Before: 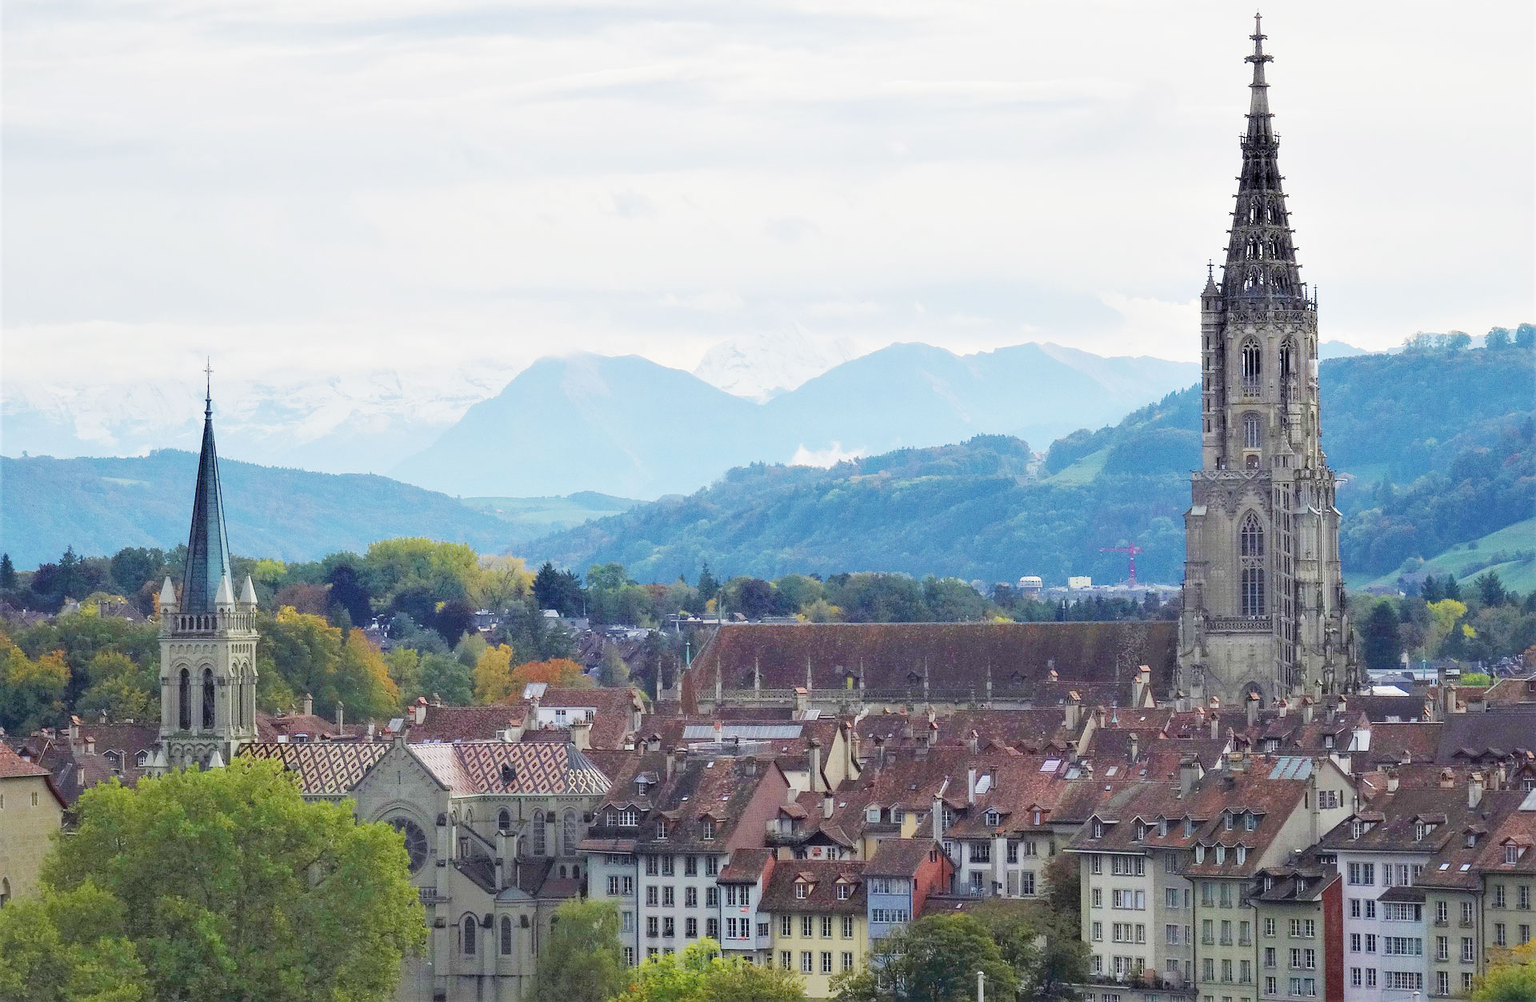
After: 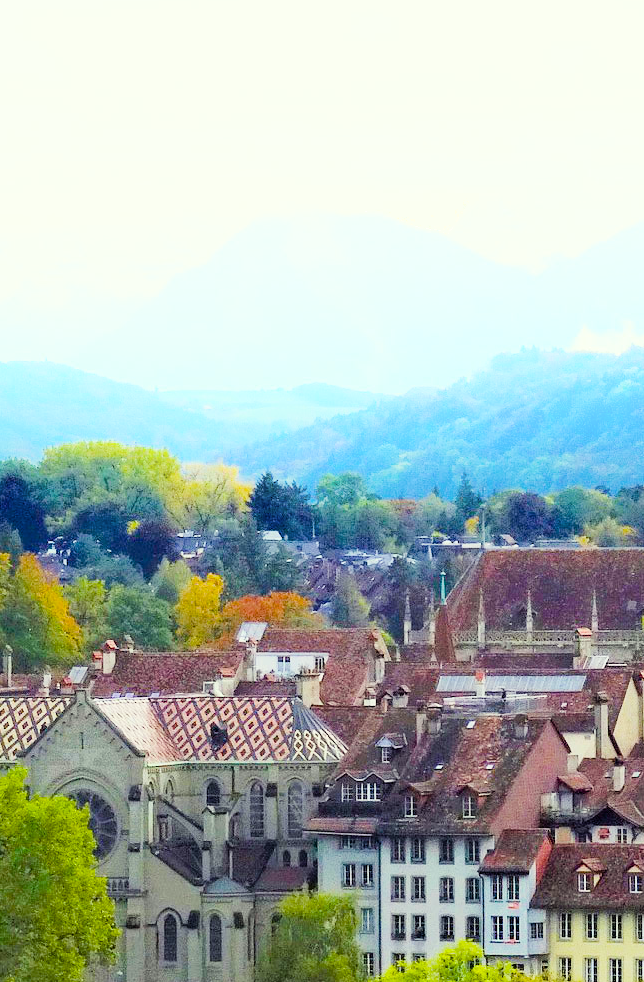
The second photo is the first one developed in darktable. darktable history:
filmic rgb: black relative exposure -7.65 EV, white relative exposure 4.56 EV, hardness 3.61
levels: mode automatic, black 0.023%, white 99.97%, levels [0.062, 0.494, 0.925]
color correction: highlights a* -4.28, highlights b* 6.53
crop and rotate: left 21.77%, top 18.528%, right 44.676%, bottom 2.997%
color balance rgb: linear chroma grading › global chroma 9%, perceptual saturation grading › global saturation 36%, perceptual saturation grading › shadows 35%, perceptual brilliance grading › global brilliance 15%, perceptual brilliance grading › shadows -35%, global vibrance 15%
shadows and highlights: shadows -90, highlights 90, soften with gaussian
exposure: exposure 0.236 EV, compensate highlight preservation false
